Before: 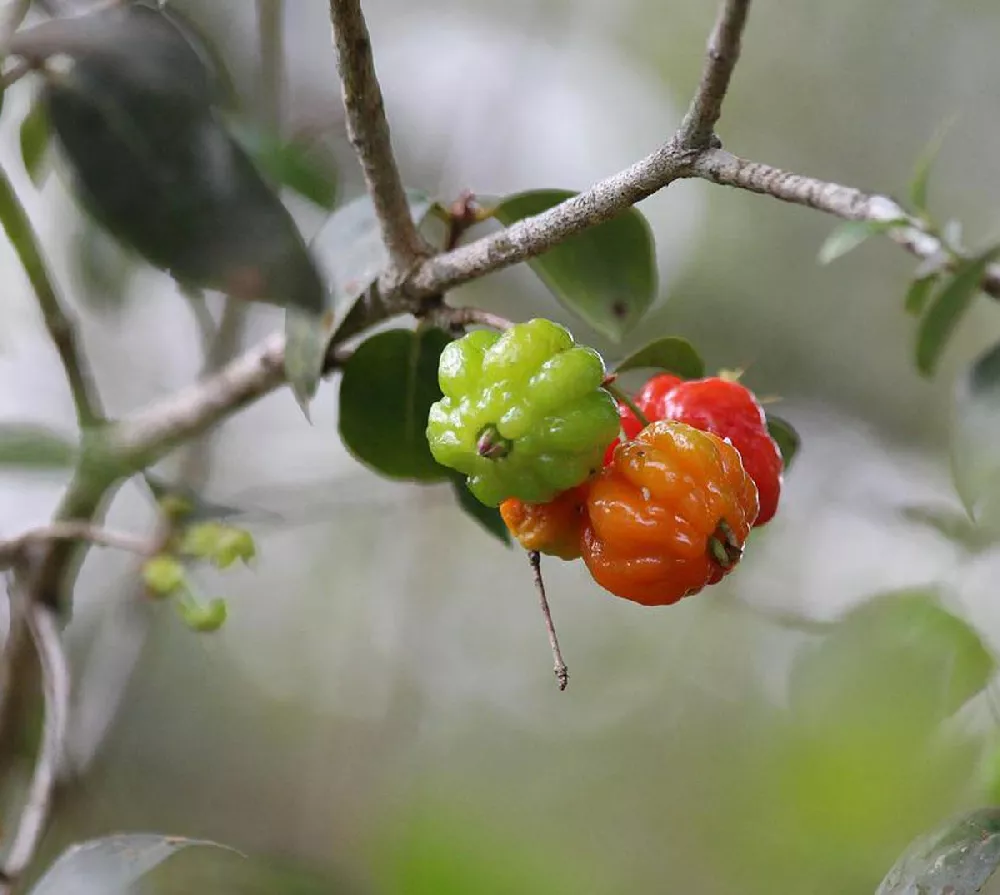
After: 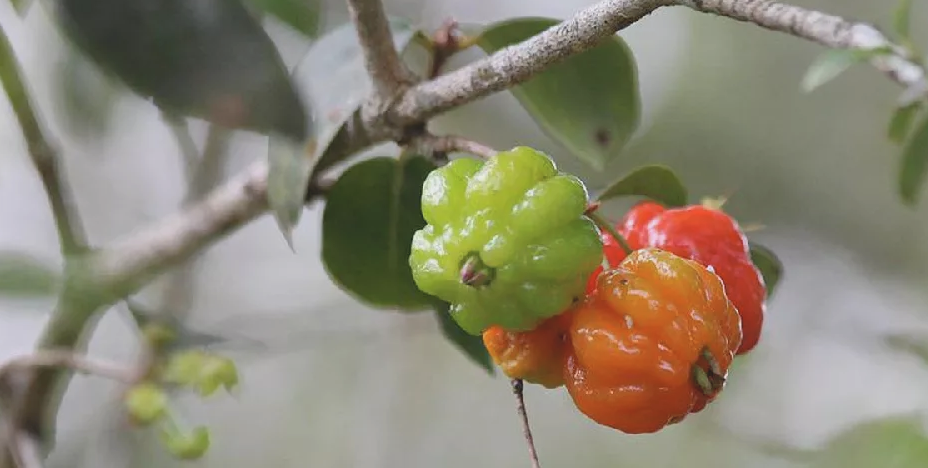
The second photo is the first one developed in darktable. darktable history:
crop: left 1.744%, top 19.225%, right 5.069%, bottom 28.357%
contrast brightness saturation: contrast -0.15, brightness 0.05, saturation -0.12
